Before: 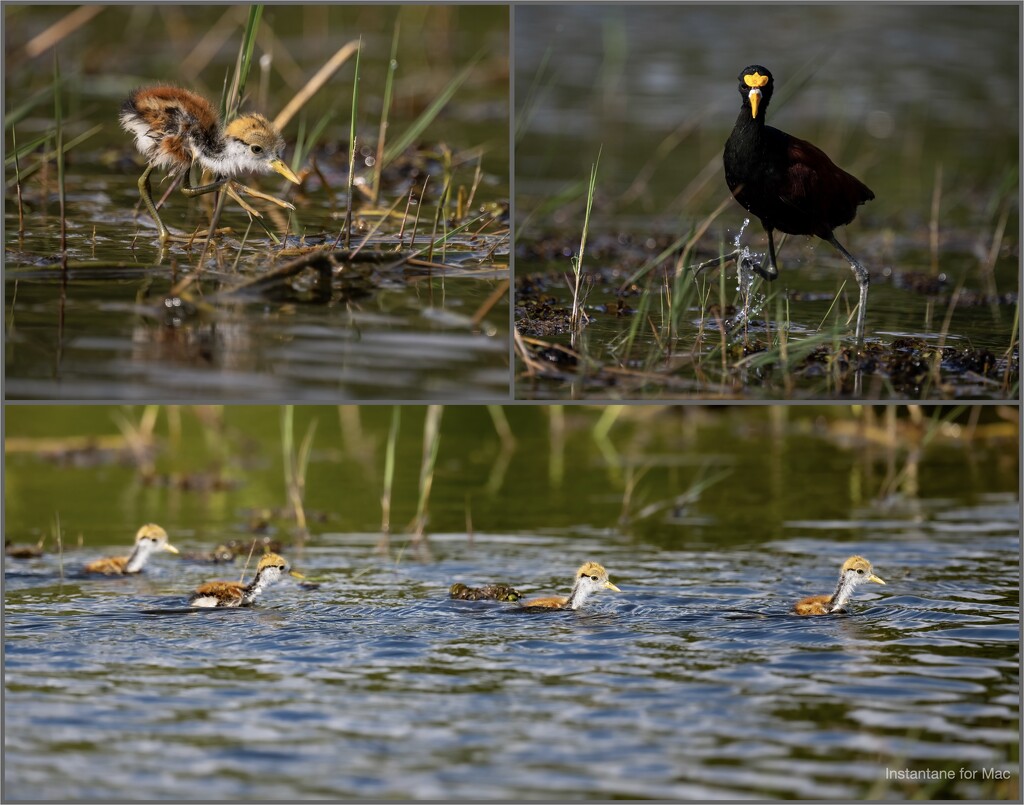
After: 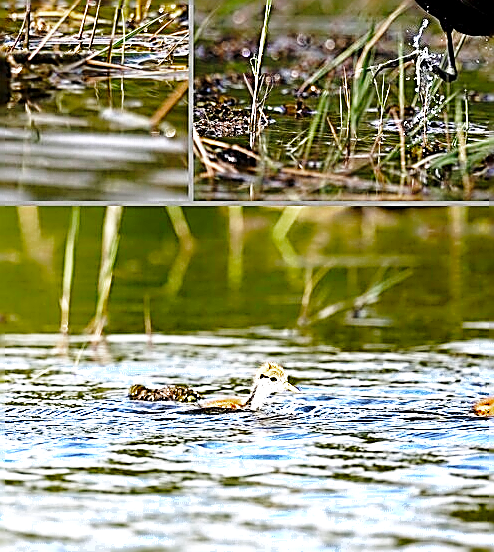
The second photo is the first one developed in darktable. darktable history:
local contrast: highlights 102%, shadows 102%, detail 119%, midtone range 0.2
sharpen: amount 1.987
crop: left 31.414%, top 24.733%, right 20.248%, bottom 6.58%
base curve: curves: ch0 [(0, 0) (0.028, 0.03) (0.121, 0.232) (0.46, 0.748) (0.859, 0.968) (1, 1)], preserve colors none
color zones: curves: ch0 [(0.203, 0.433) (0.607, 0.517) (0.697, 0.696) (0.705, 0.897)]
exposure: black level correction 0, exposure 0.928 EV, compensate highlight preservation false
